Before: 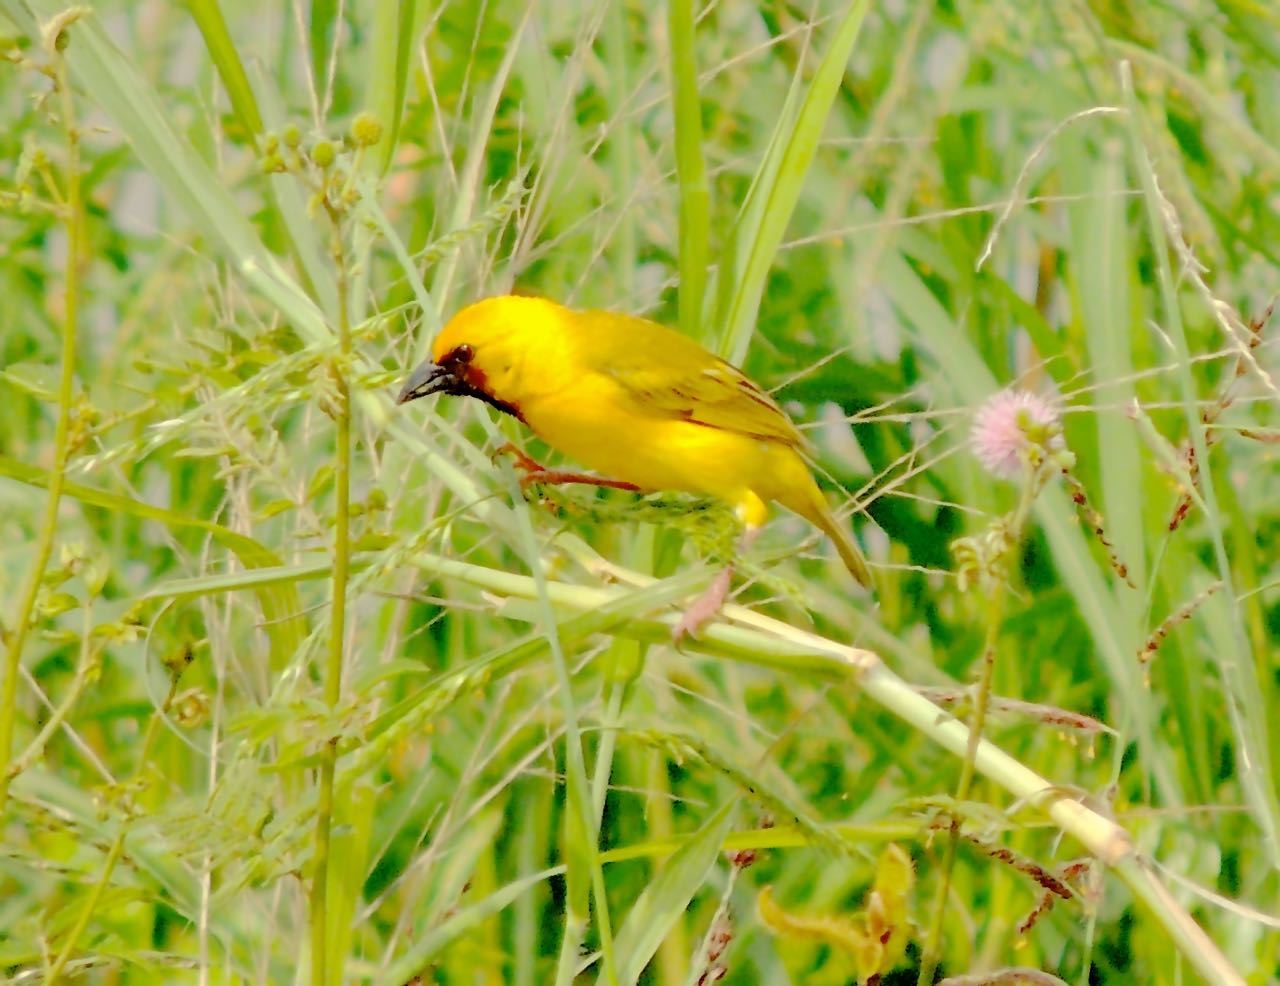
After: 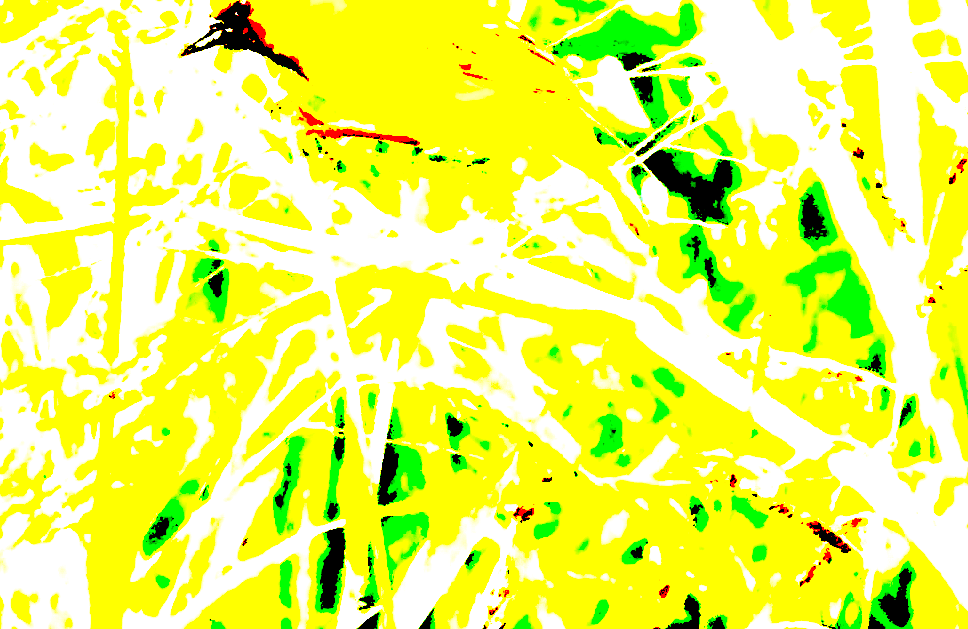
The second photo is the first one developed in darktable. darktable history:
exposure: black level correction 0.1, exposure 3 EV, compensate highlight preservation false
crop and rotate: left 17.299%, top 35.115%, right 7.015%, bottom 1.024%
tone curve: curves: ch0 [(0, 0) (0.003, 0) (0.011, 0.001) (0.025, 0.003) (0.044, 0.005) (0.069, 0.012) (0.1, 0.023) (0.136, 0.039) (0.177, 0.088) (0.224, 0.15) (0.277, 0.239) (0.335, 0.334) (0.399, 0.43) (0.468, 0.526) (0.543, 0.621) (0.623, 0.711) (0.709, 0.791) (0.801, 0.87) (0.898, 0.949) (1, 1)], preserve colors none
